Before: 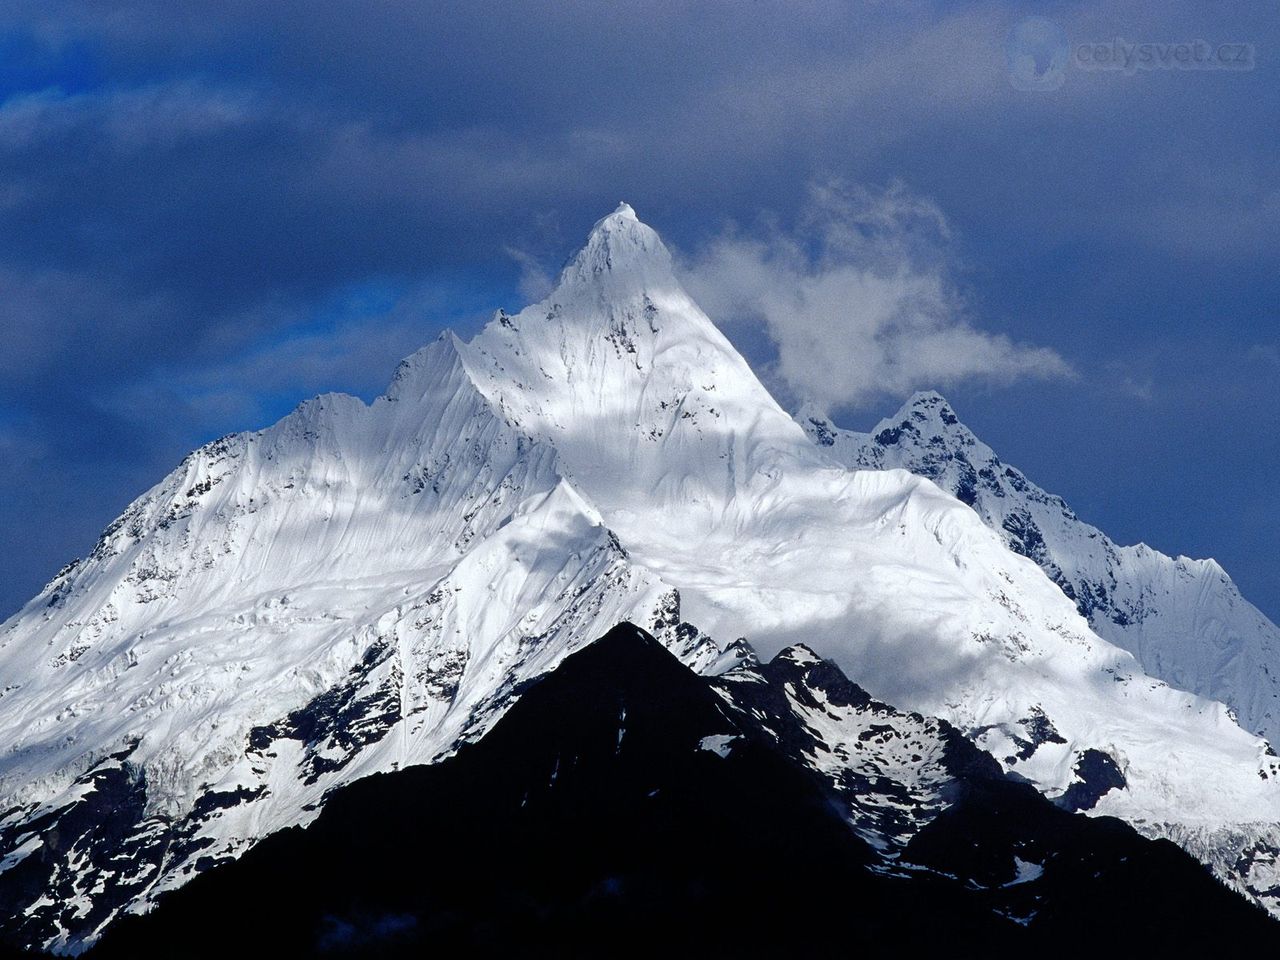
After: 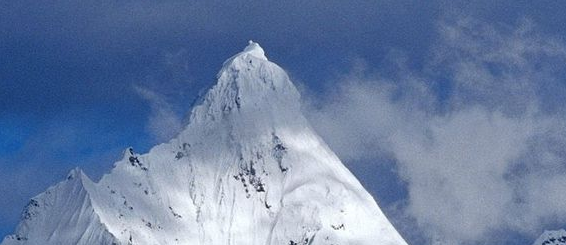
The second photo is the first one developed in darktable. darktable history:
crop: left 29.053%, top 16.83%, right 26.68%, bottom 57.632%
